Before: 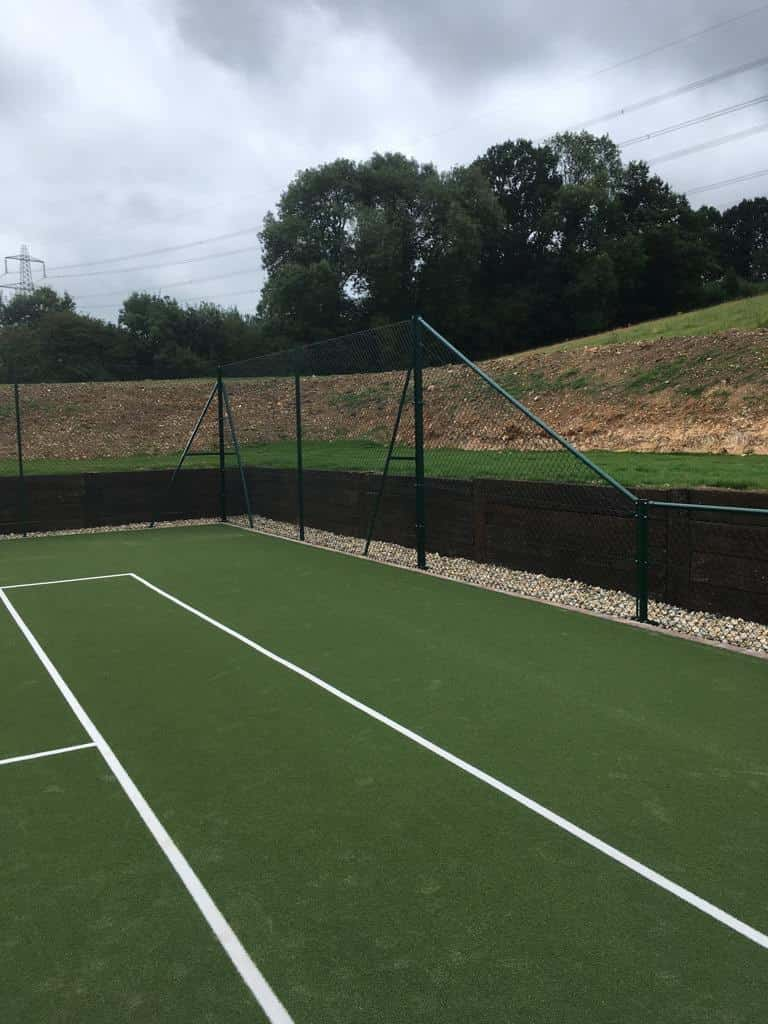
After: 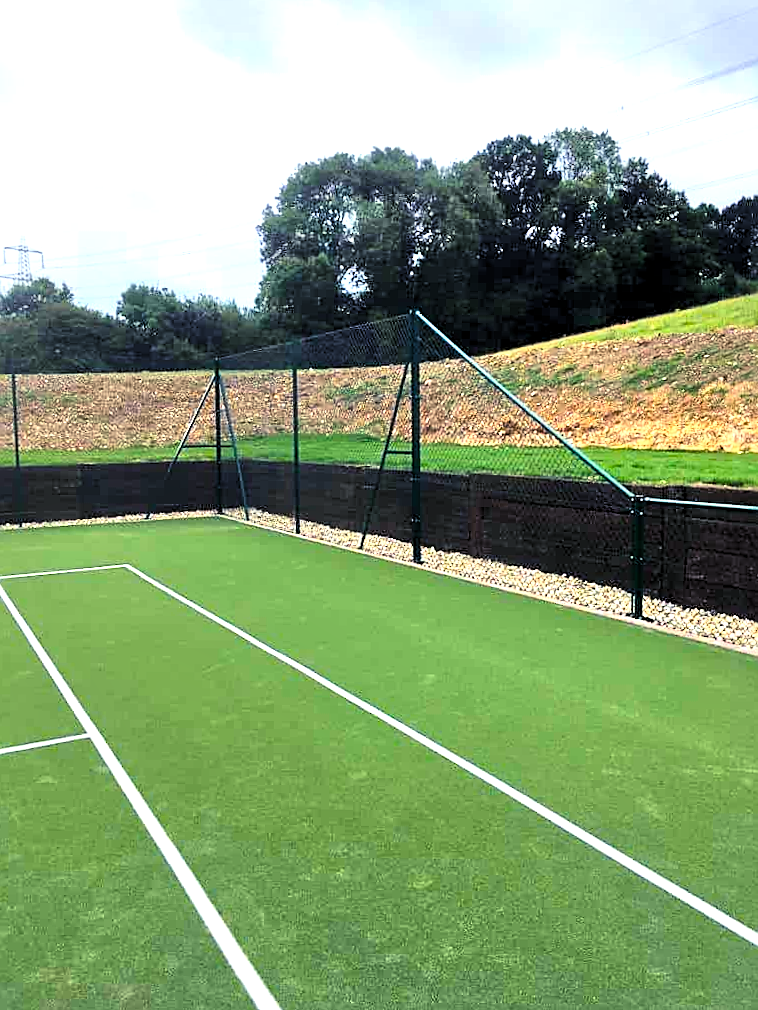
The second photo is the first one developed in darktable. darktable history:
levels: levels [0.062, 0.494, 0.925]
exposure: exposure -0.493 EV, compensate highlight preservation false
sharpen: on, module defaults
crop and rotate: angle -0.559°
contrast brightness saturation: contrast 0.204, brightness 0.17, saturation 0.226
tone equalizer: -7 EV 0.155 EV, -6 EV 0.613 EV, -5 EV 1.12 EV, -4 EV 1.32 EV, -3 EV 1.16 EV, -2 EV 0.6 EV, -1 EV 0.146 EV
color balance rgb: shadows lift › luminance -21.978%, shadows lift › chroma 6.644%, shadows lift › hue 269.46°, global offset › hue 168.78°, perceptual saturation grading › global saturation 30.574%, perceptual brilliance grading › global brilliance 25.345%, global vibrance 9.816%
